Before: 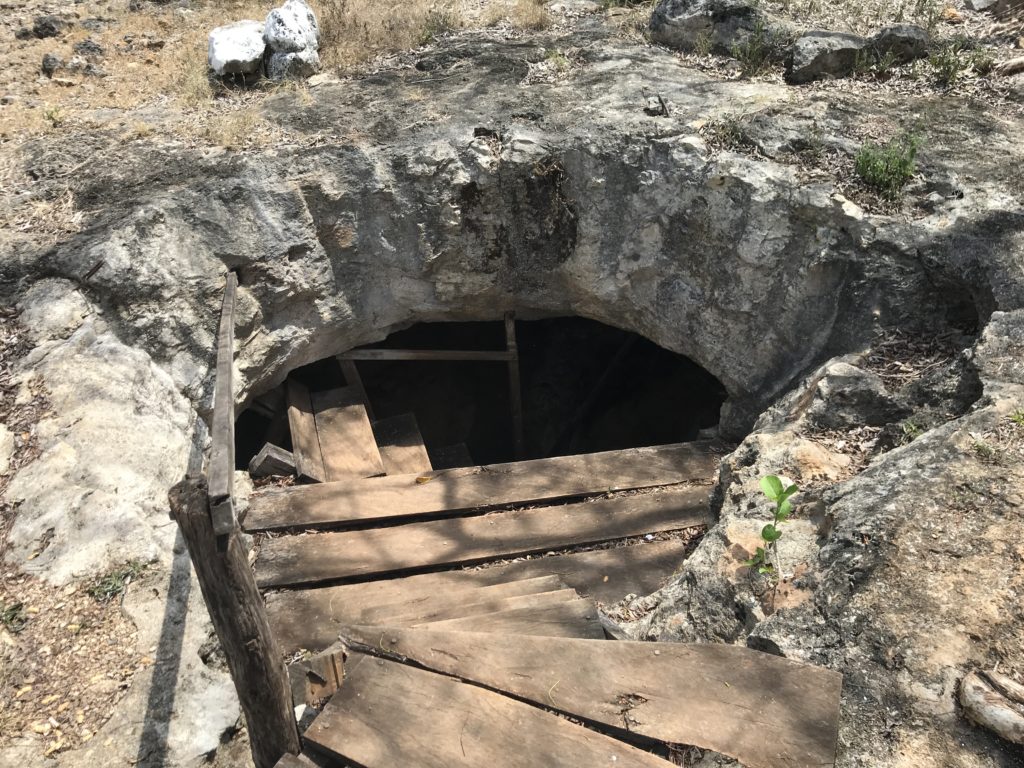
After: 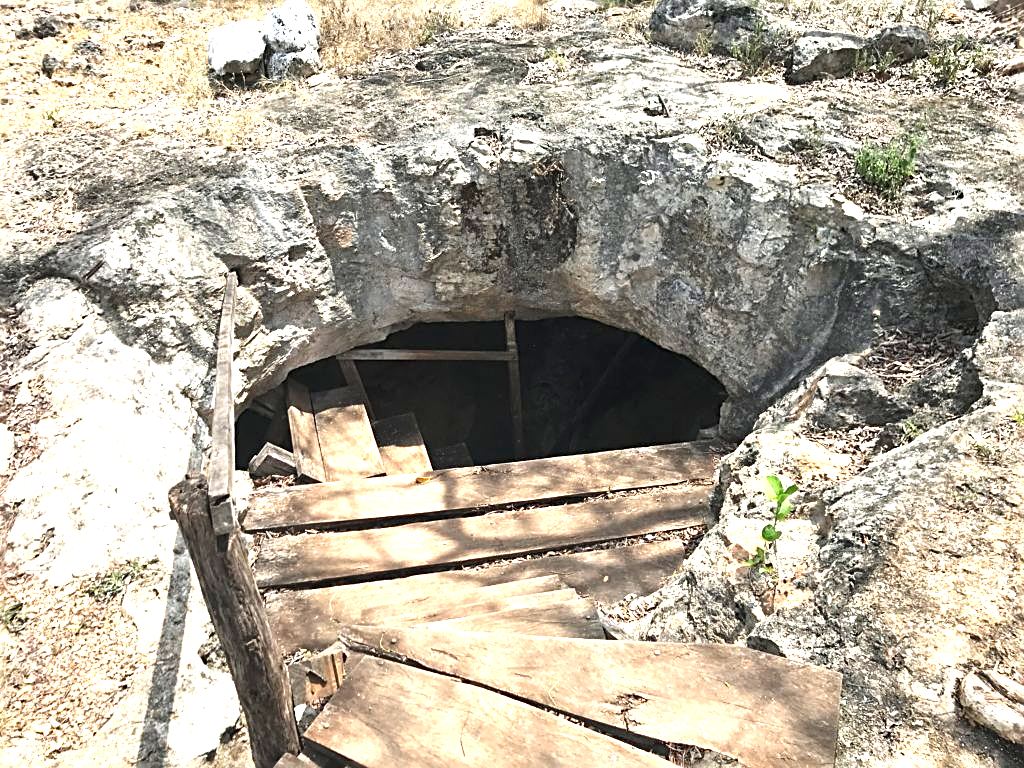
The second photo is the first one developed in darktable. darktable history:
sharpen: radius 2.633, amount 0.659
exposure: black level correction 0, exposure 1.2 EV, compensate exposure bias true, compensate highlight preservation false
